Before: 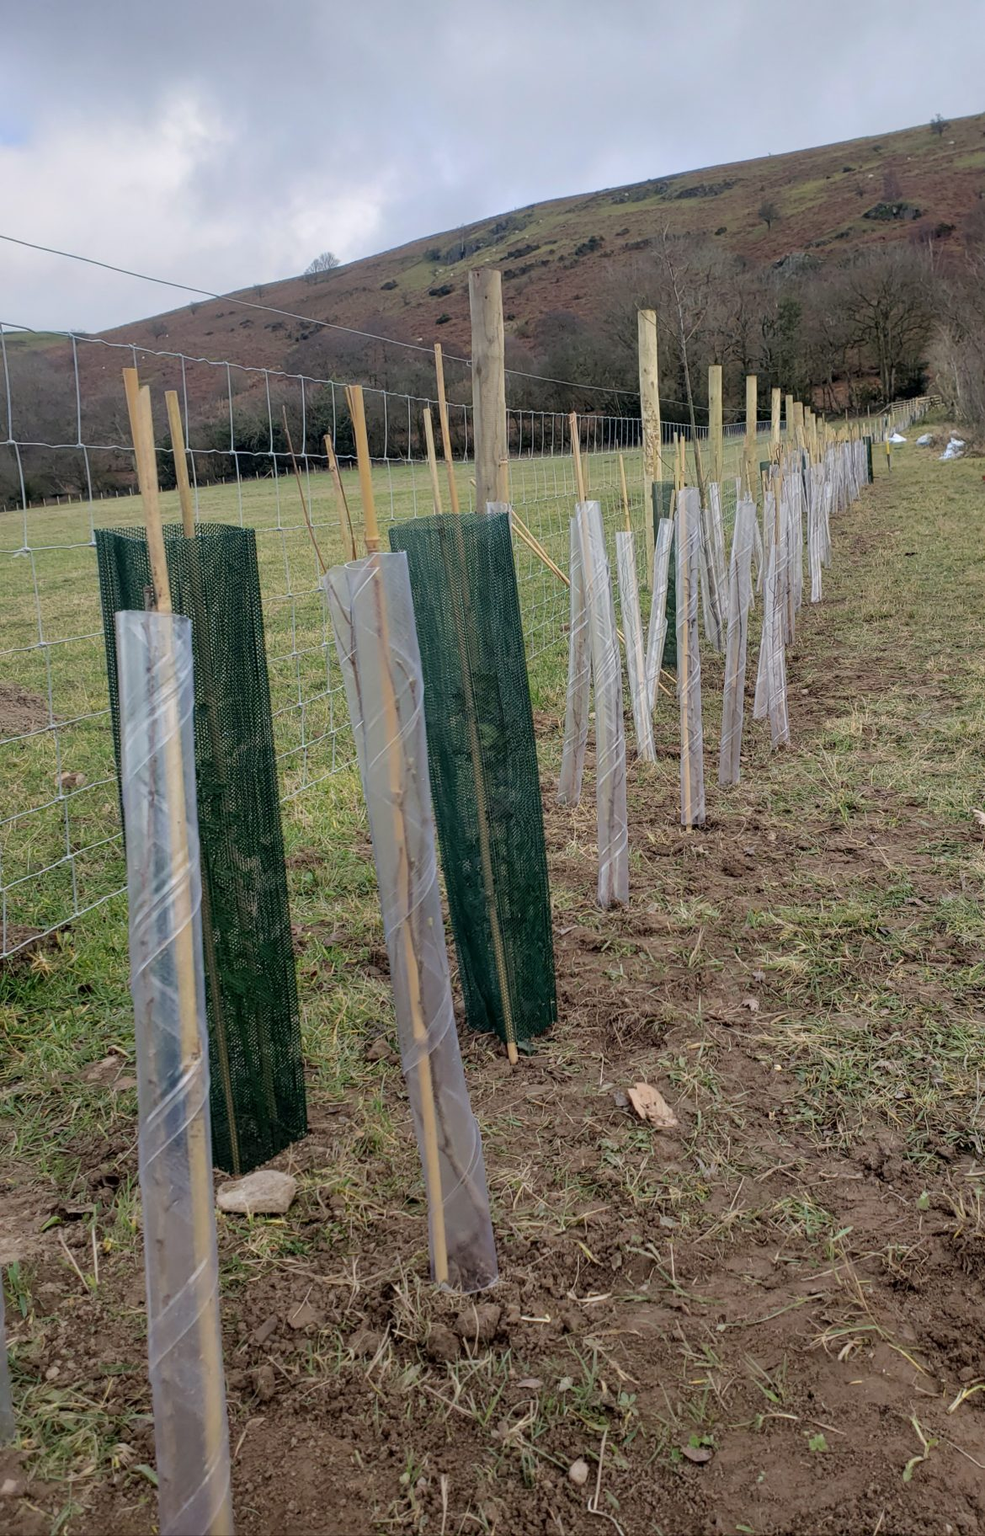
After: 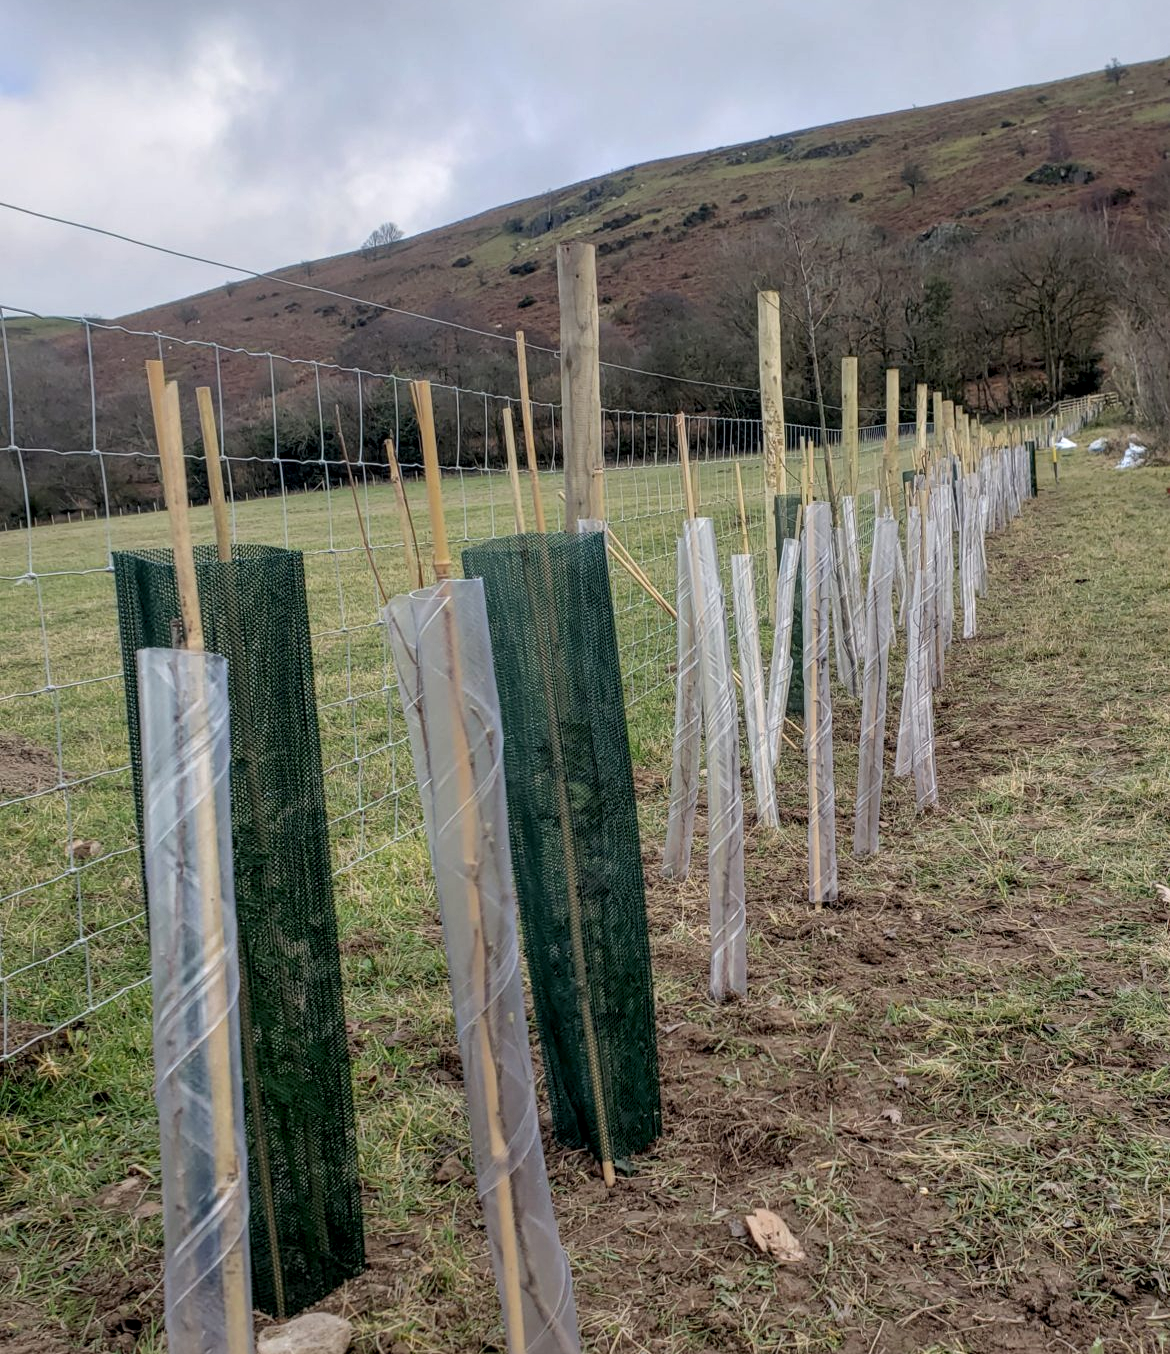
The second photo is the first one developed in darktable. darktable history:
crop: top 4.247%, bottom 21.515%
local contrast: detail 130%
